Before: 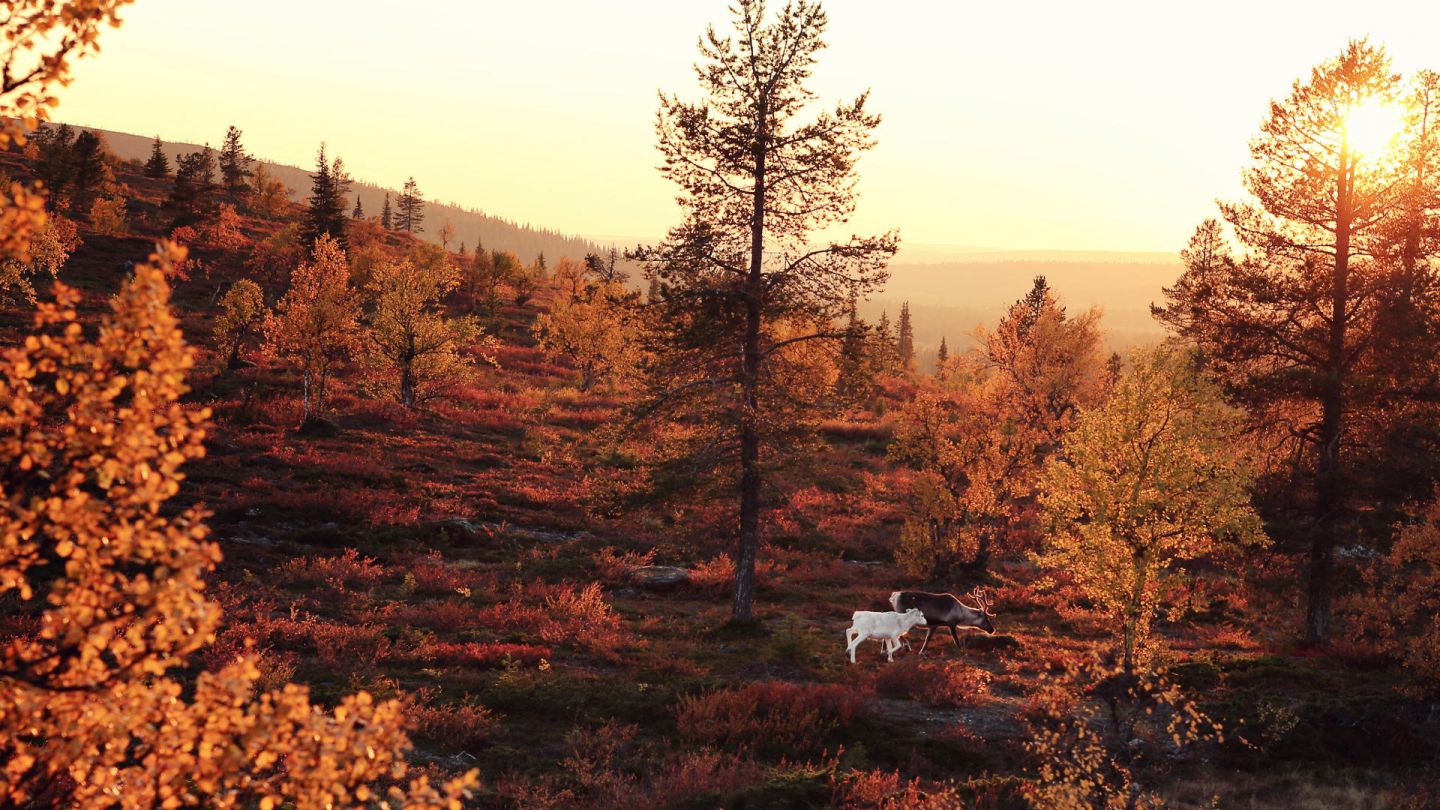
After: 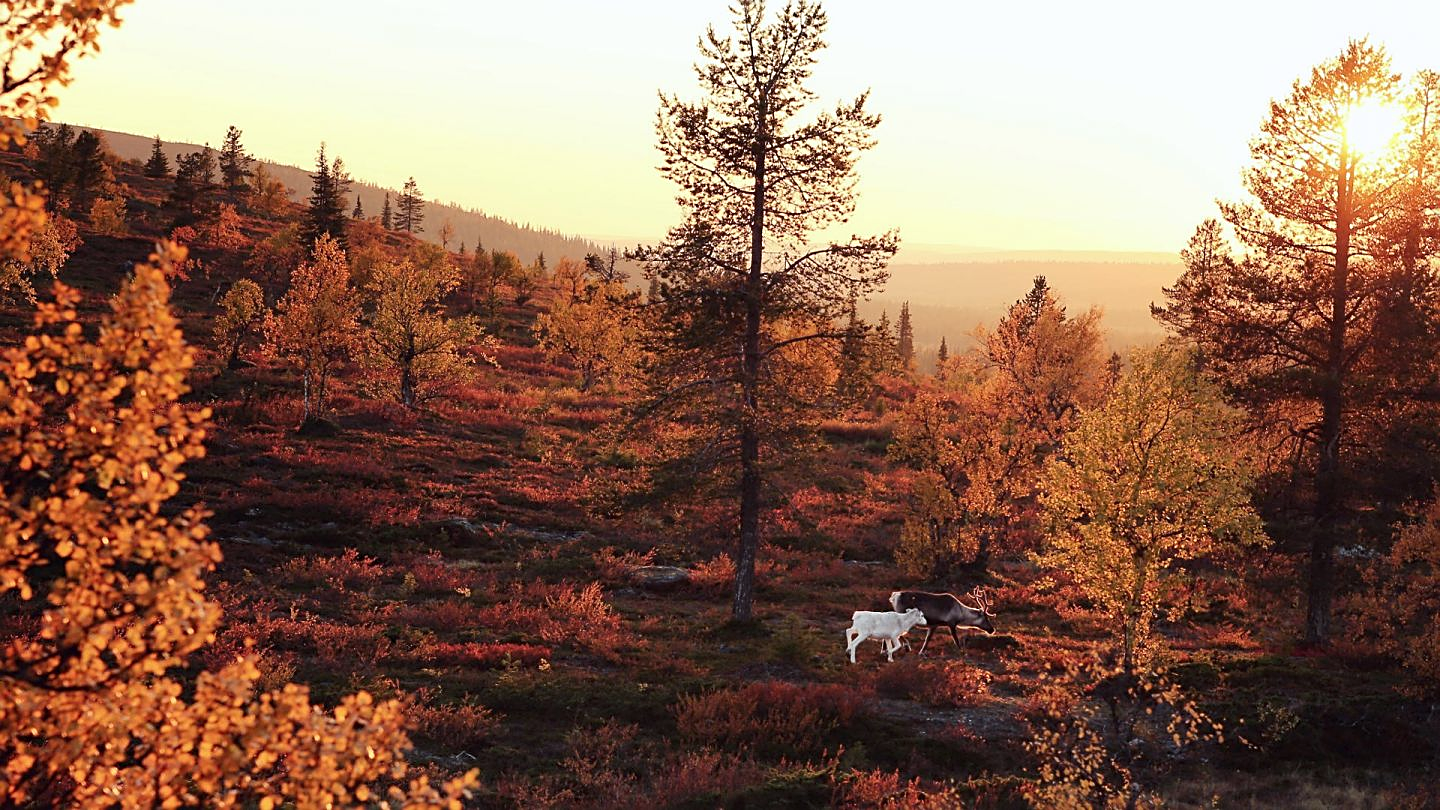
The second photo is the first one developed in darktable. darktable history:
sharpen: on, module defaults
white balance: red 0.983, blue 1.036
